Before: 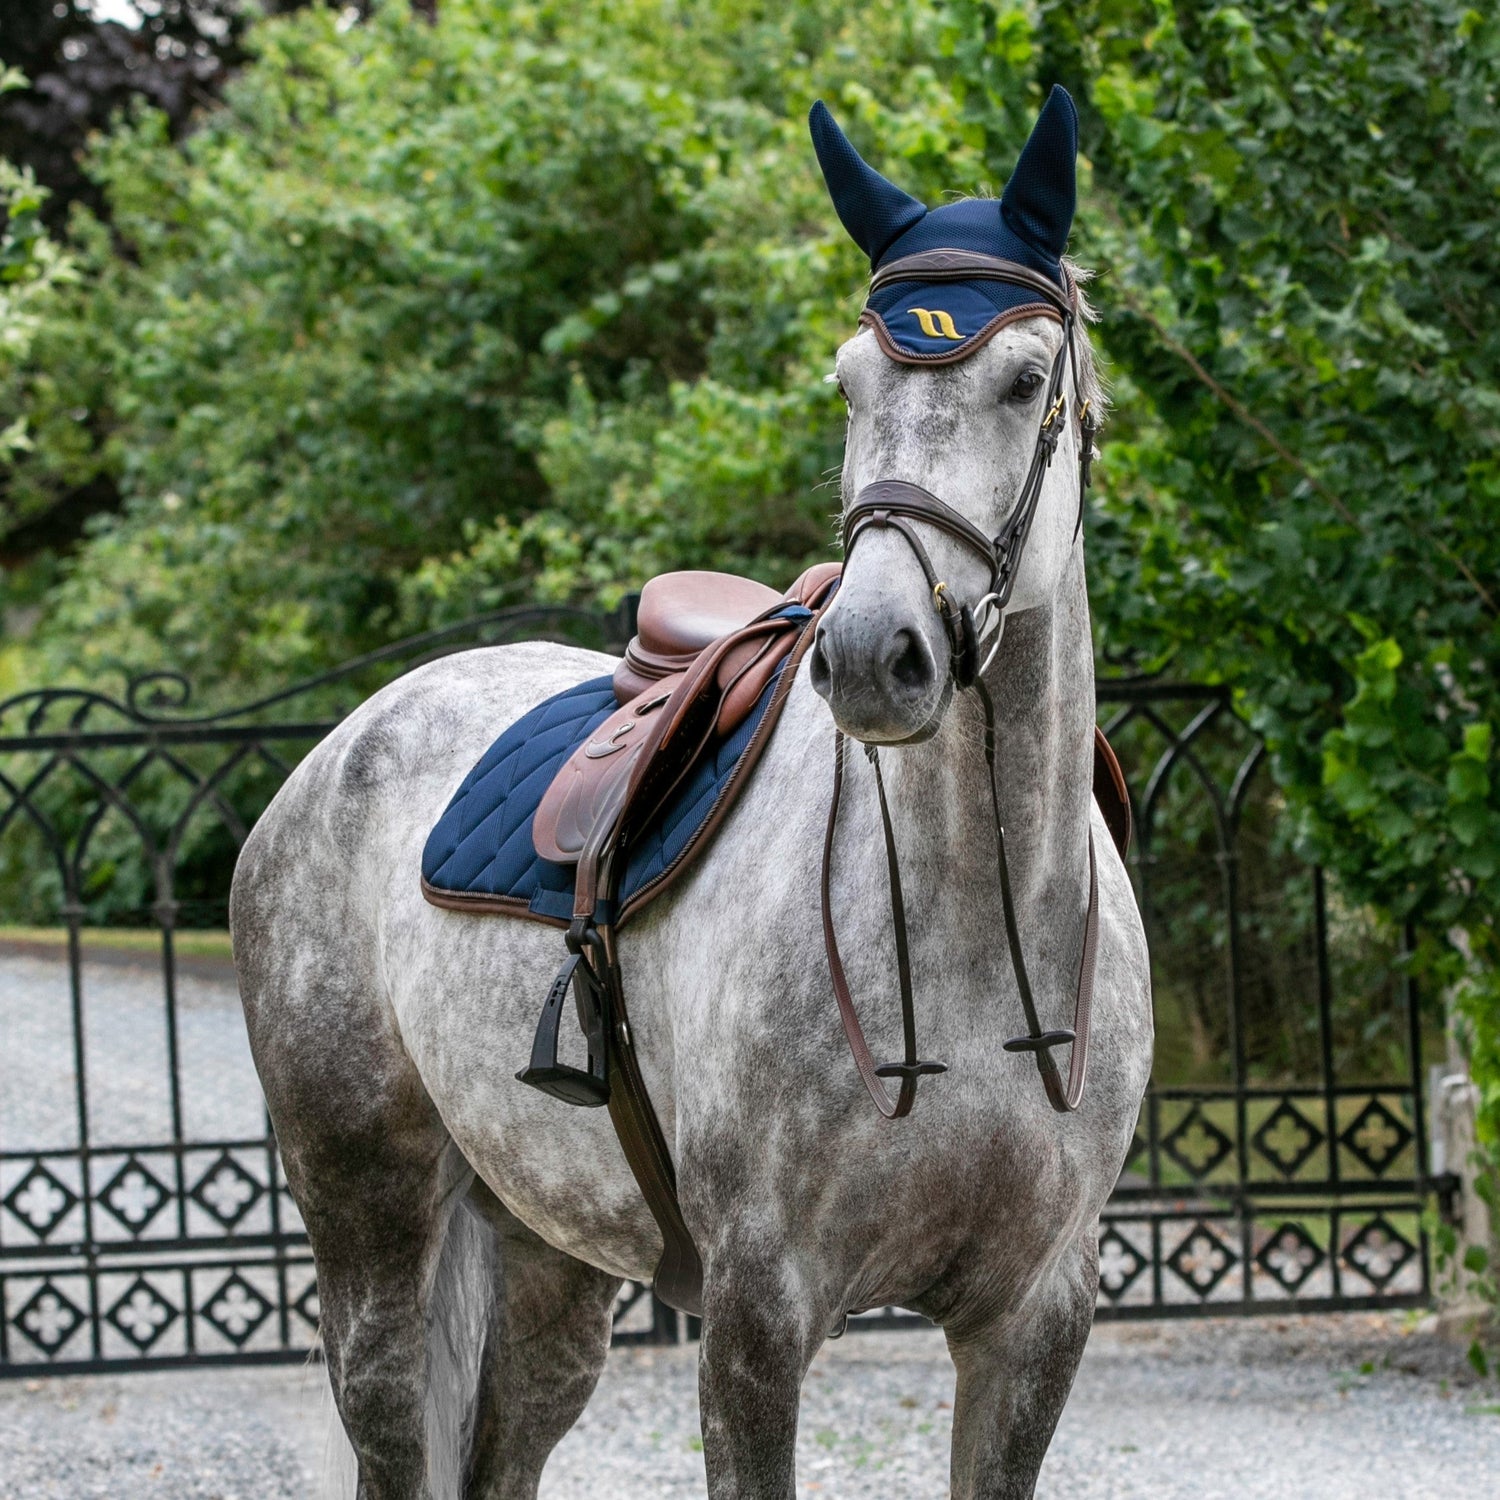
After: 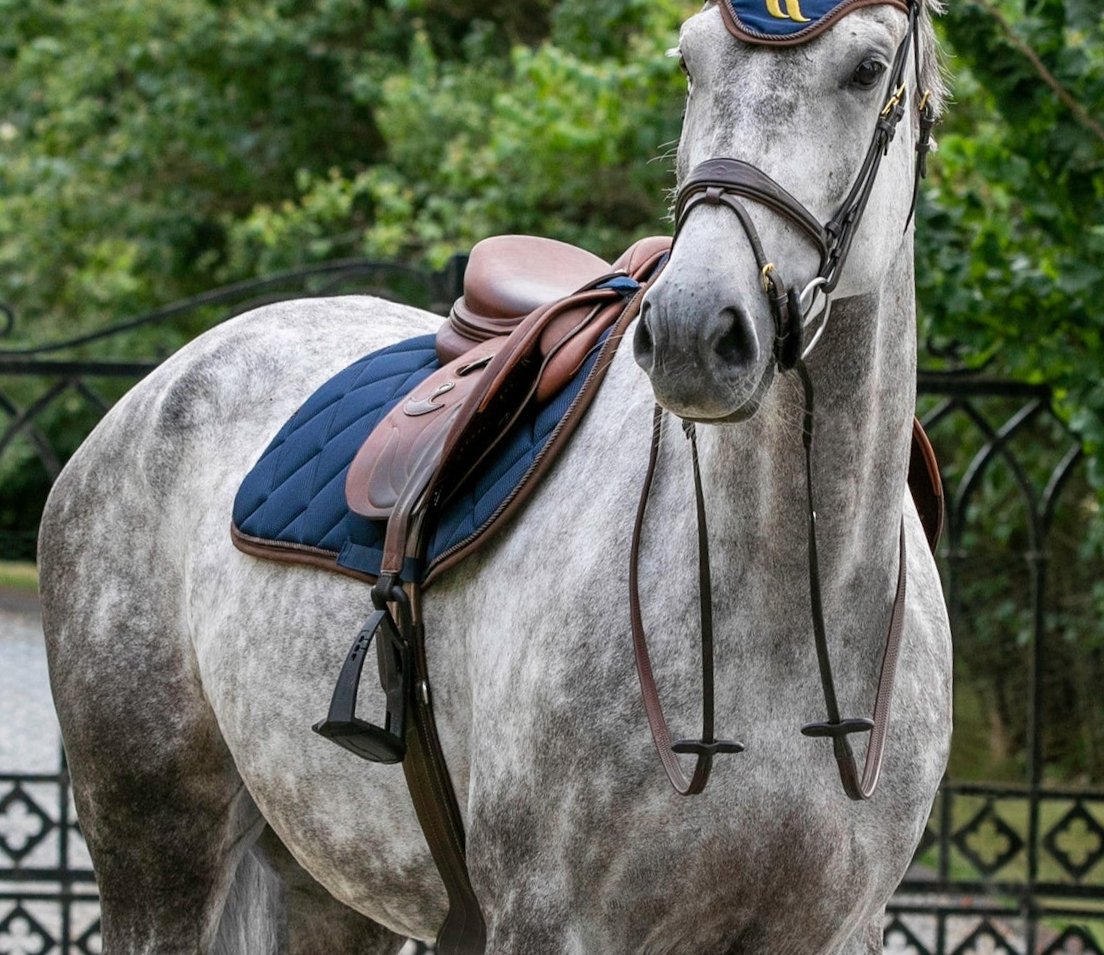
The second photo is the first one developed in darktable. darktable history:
crop and rotate: angle -3.8°, left 9.732%, top 20.372%, right 11.939%, bottom 11.827%
exposure: exposure -0.026 EV, compensate highlight preservation false
